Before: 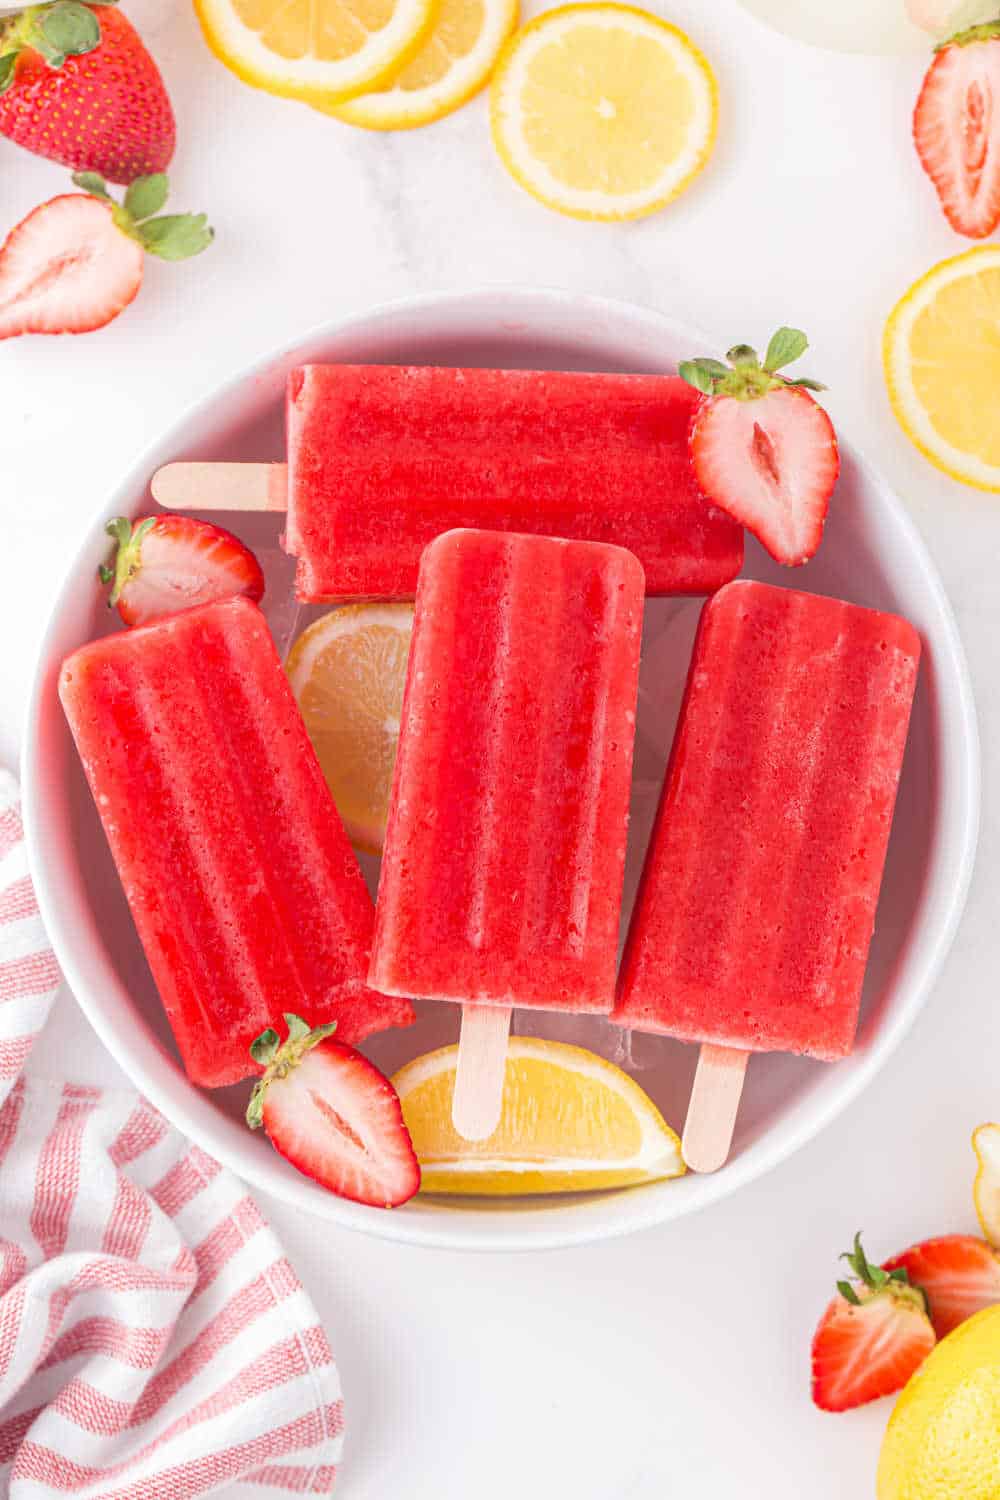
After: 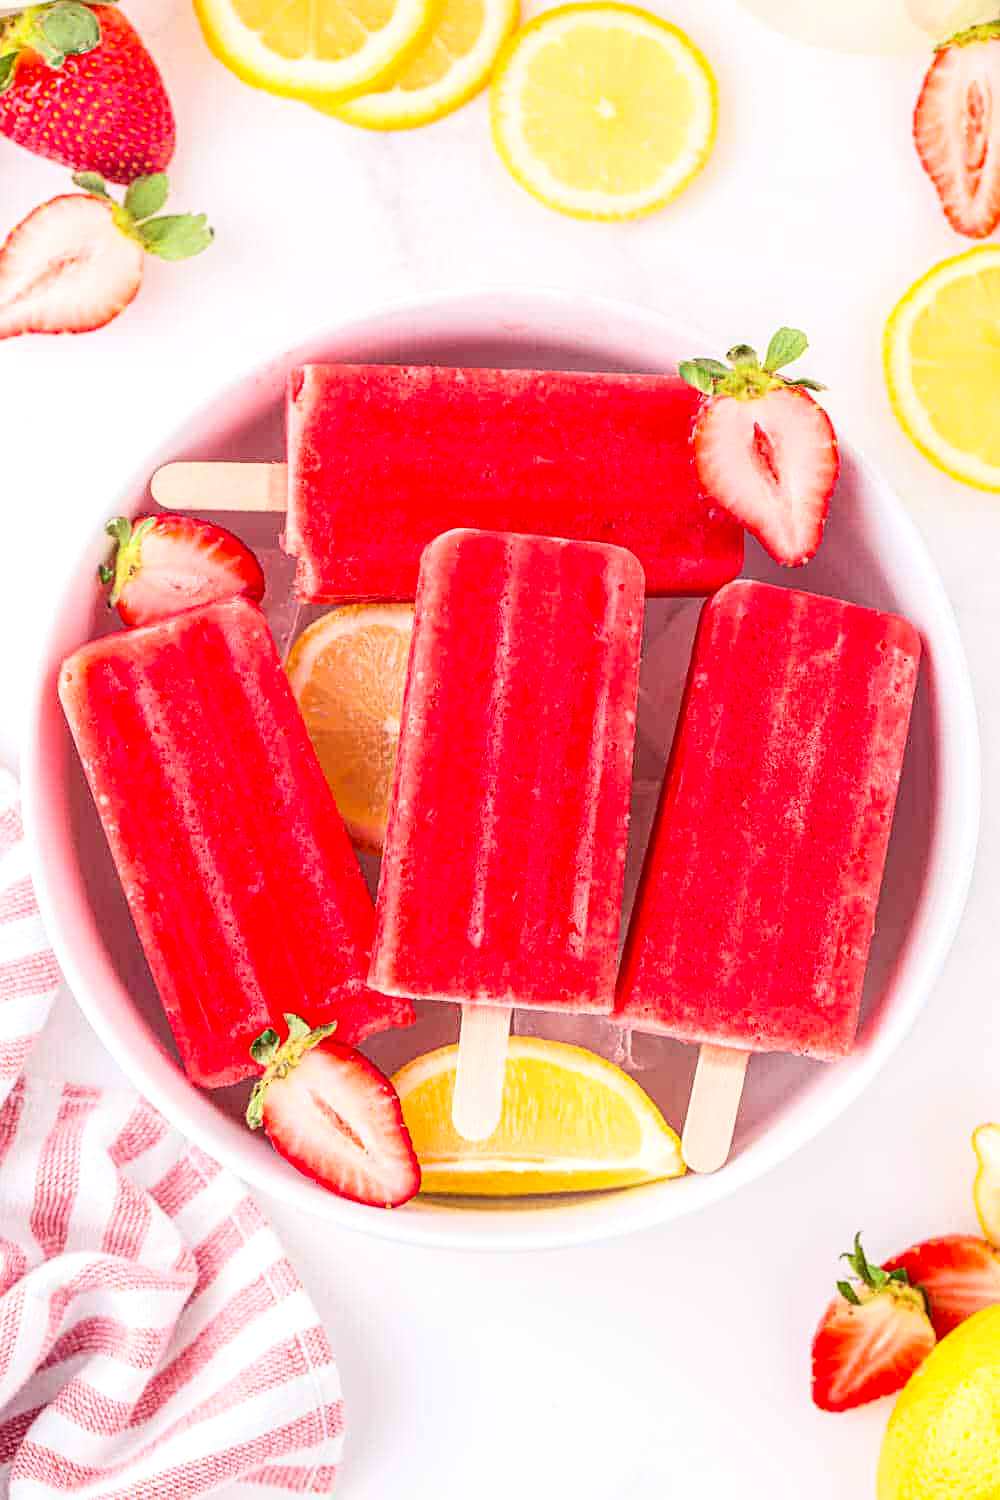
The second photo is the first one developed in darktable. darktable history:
sharpen: on, module defaults
local contrast: on, module defaults
contrast brightness saturation: contrast 0.23, brightness 0.1, saturation 0.29
exposure: compensate highlight preservation false
